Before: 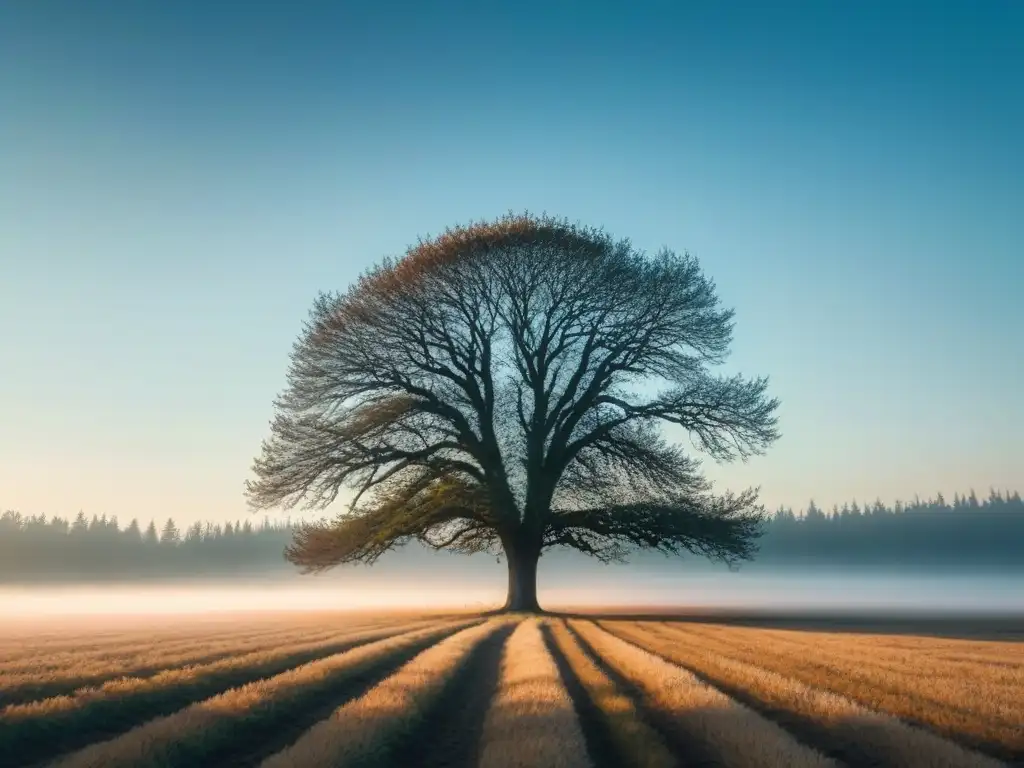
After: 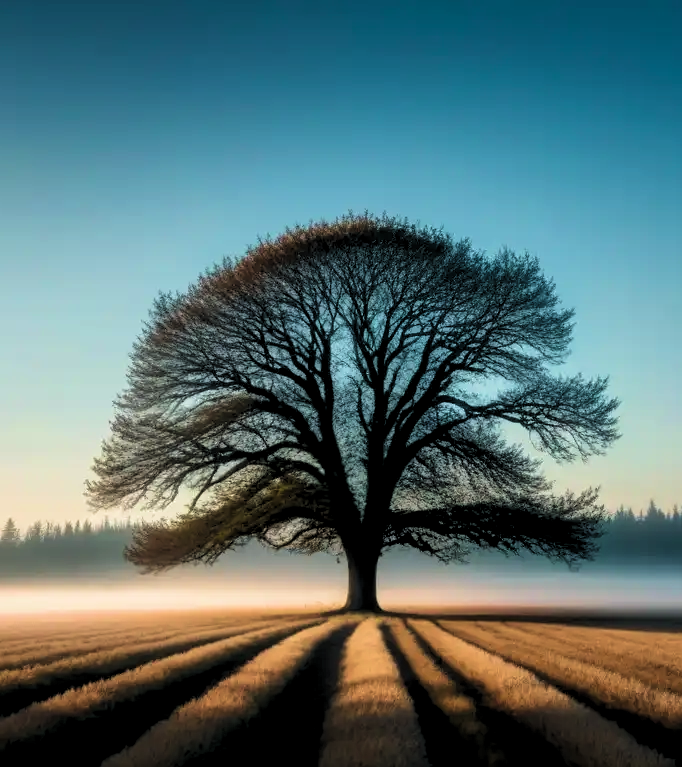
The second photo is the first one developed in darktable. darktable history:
crop and rotate: left 15.644%, right 17.712%
levels: mode automatic, black 8.54%, levels [0, 0.48, 0.961]
velvia: strength 44.88%
